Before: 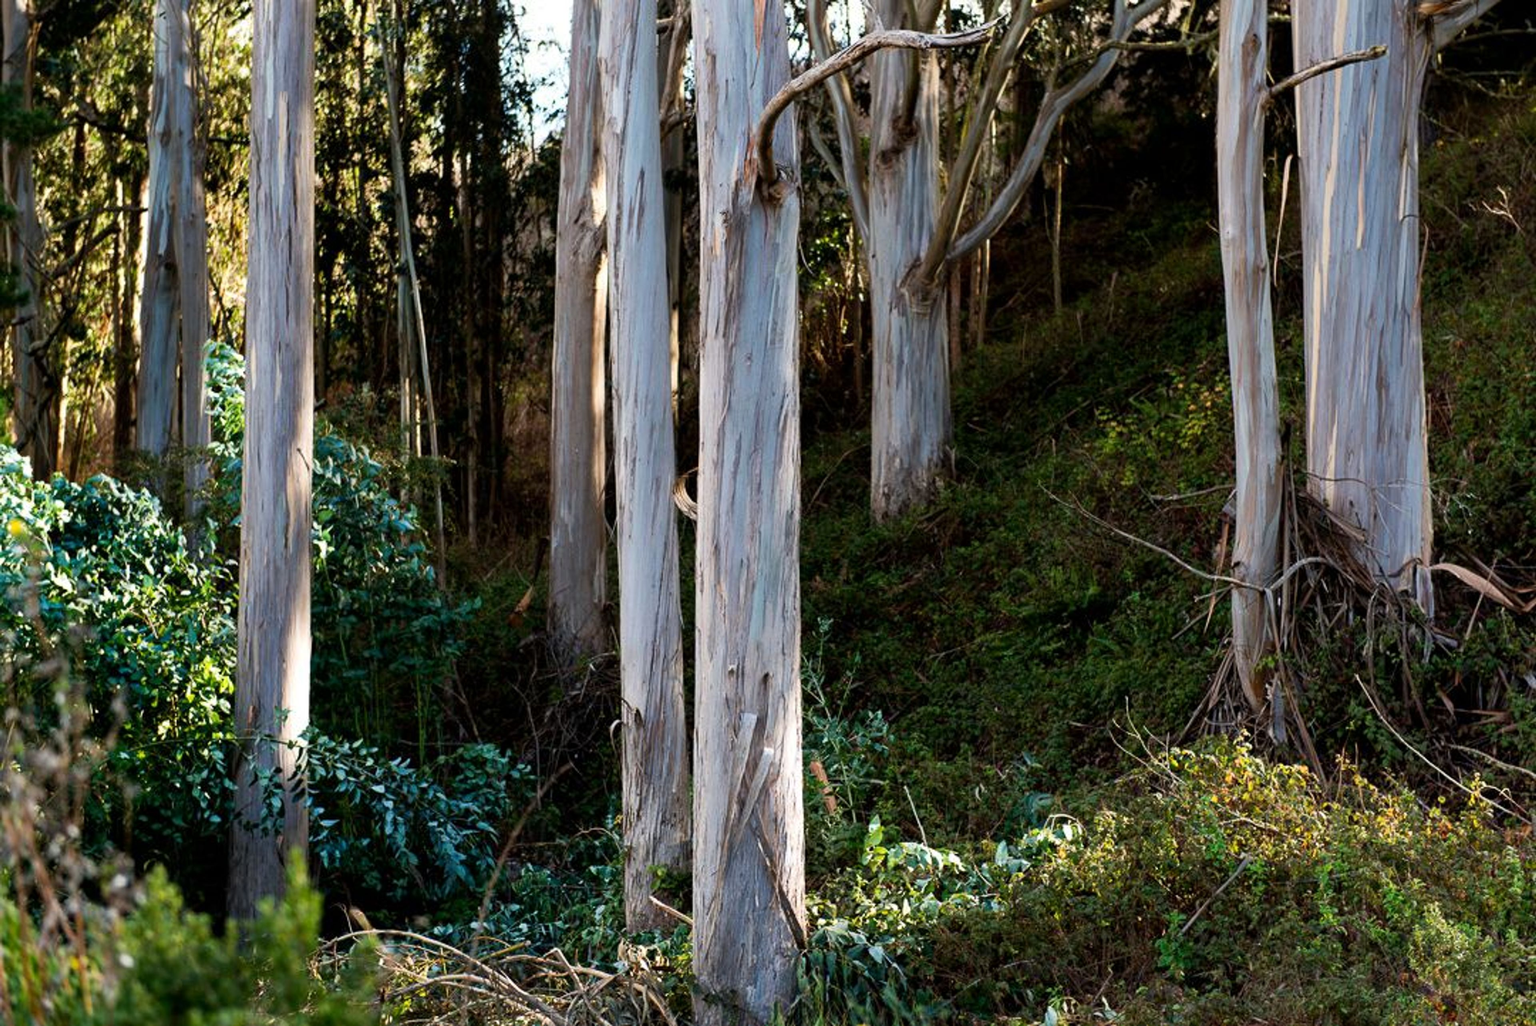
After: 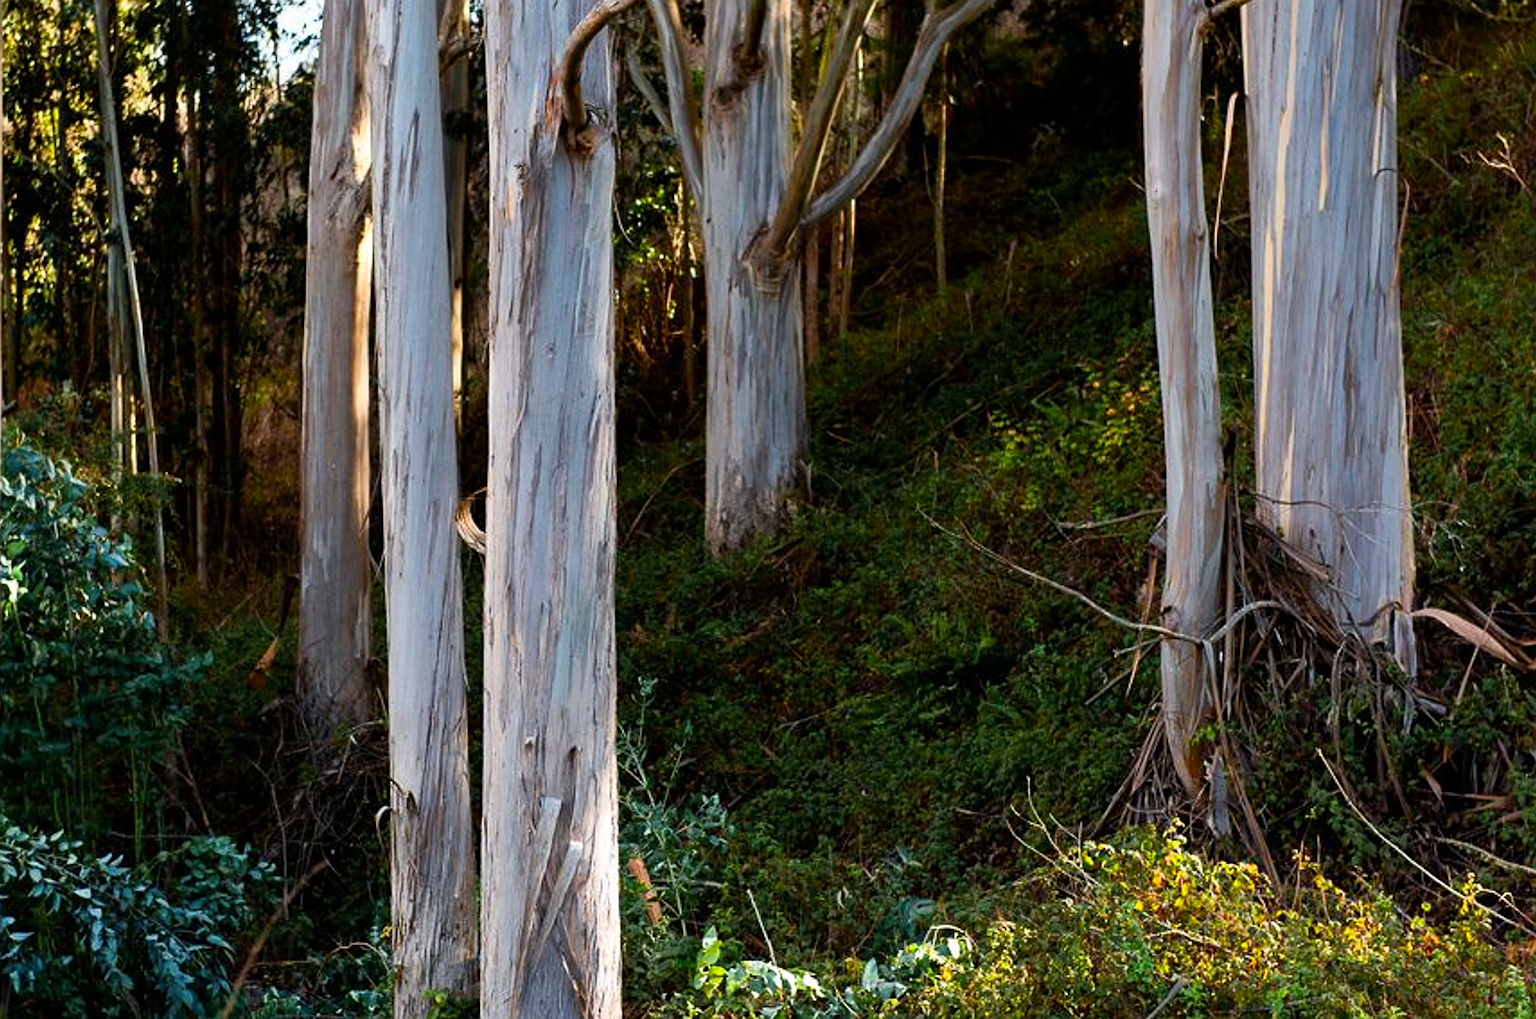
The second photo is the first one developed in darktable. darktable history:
crop and rotate: left 20.373%, top 7.98%, right 0.436%, bottom 13.312%
color zones: curves: ch0 [(0.224, 0.526) (0.75, 0.5)]; ch1 [(0.055, 0.526) (0.224, 0.761) (0.377, 0.526) (0.75, 0.5)]
sharpen: amount 0.462
